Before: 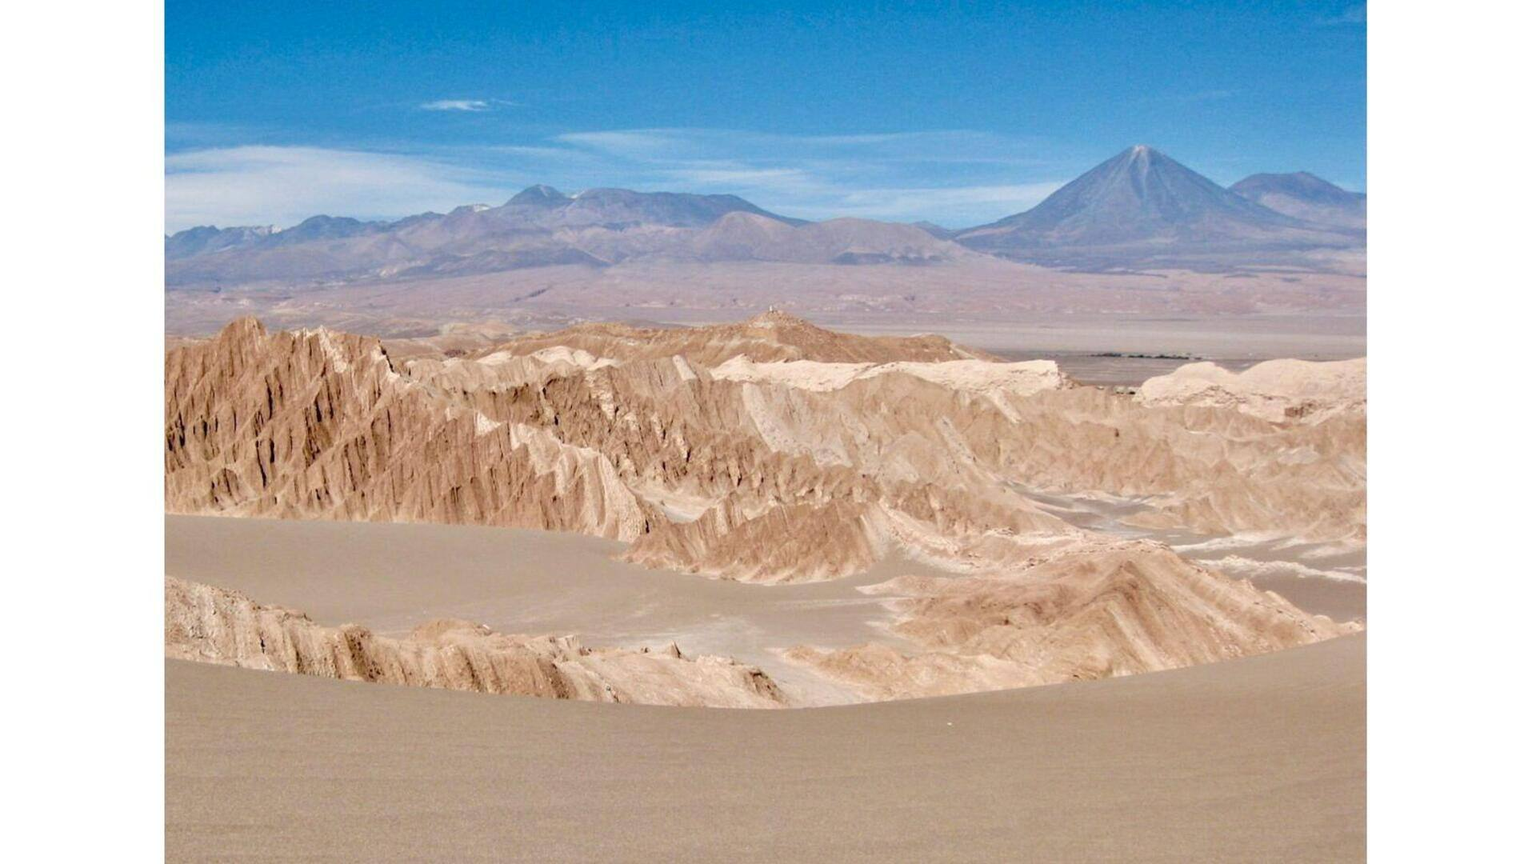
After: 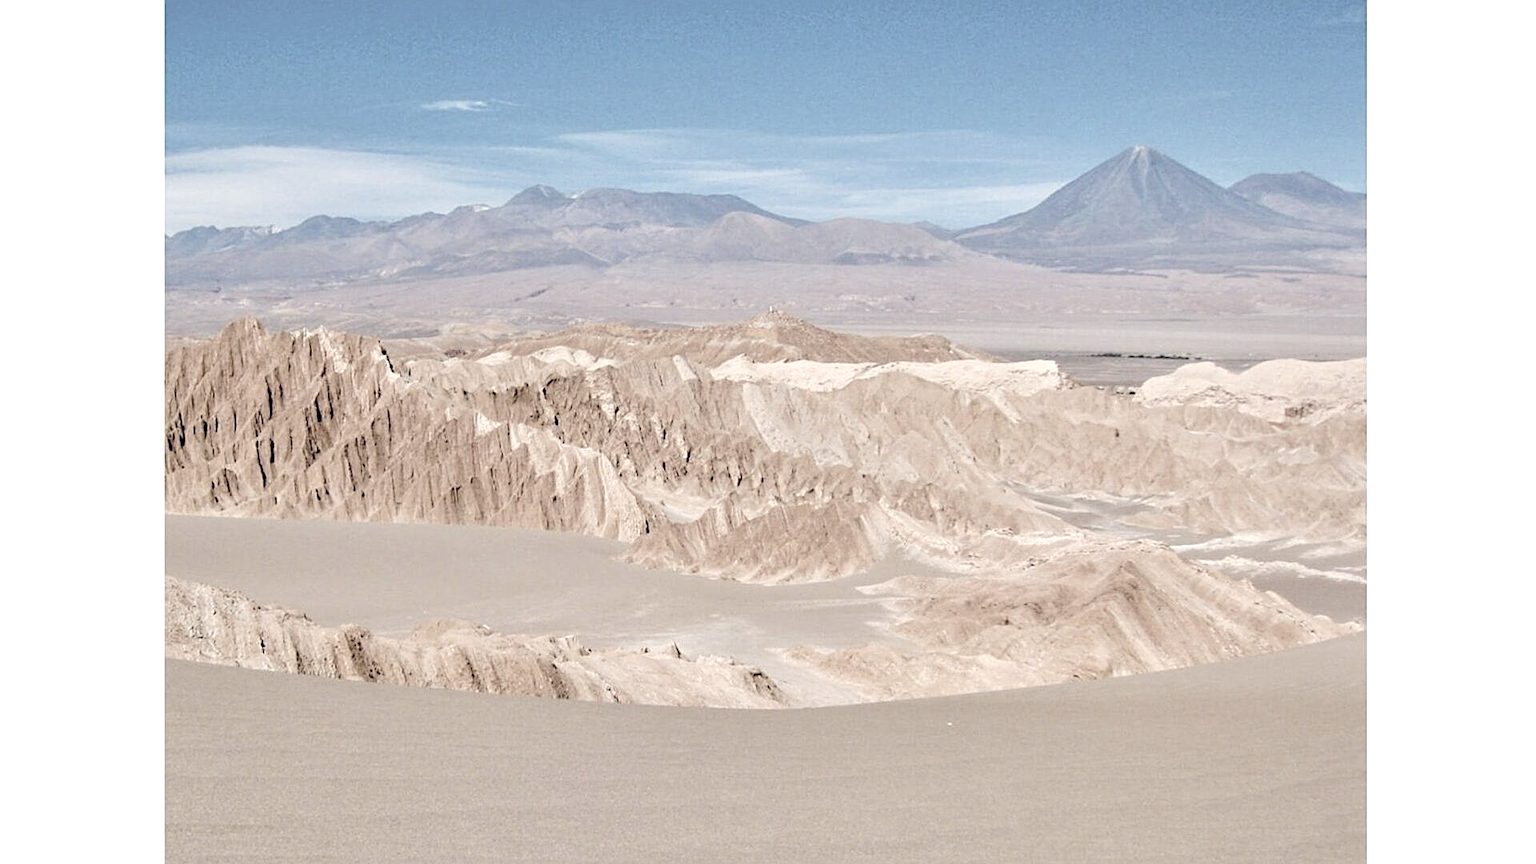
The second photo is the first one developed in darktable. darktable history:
contrast brightness saturation: brightness 0.189, saturation -0.503
exposure: exposure -0.145 EV, compensate highlight preservation false
sharpen: amount 0.496
tone equalizer: -8 EV -0.431 EV, -7 EV -0.373 EV, -6 EV -0.341 EV, -5 EV -0.201 EV, -3 EV 0.224 EV, -2 EV 0.317 EV, -1 EV 0.408 EV, +0 EV 0.432 EV, edges refinement/feathering 500, mask exposure compensation -1.57 EV, preserve details no
